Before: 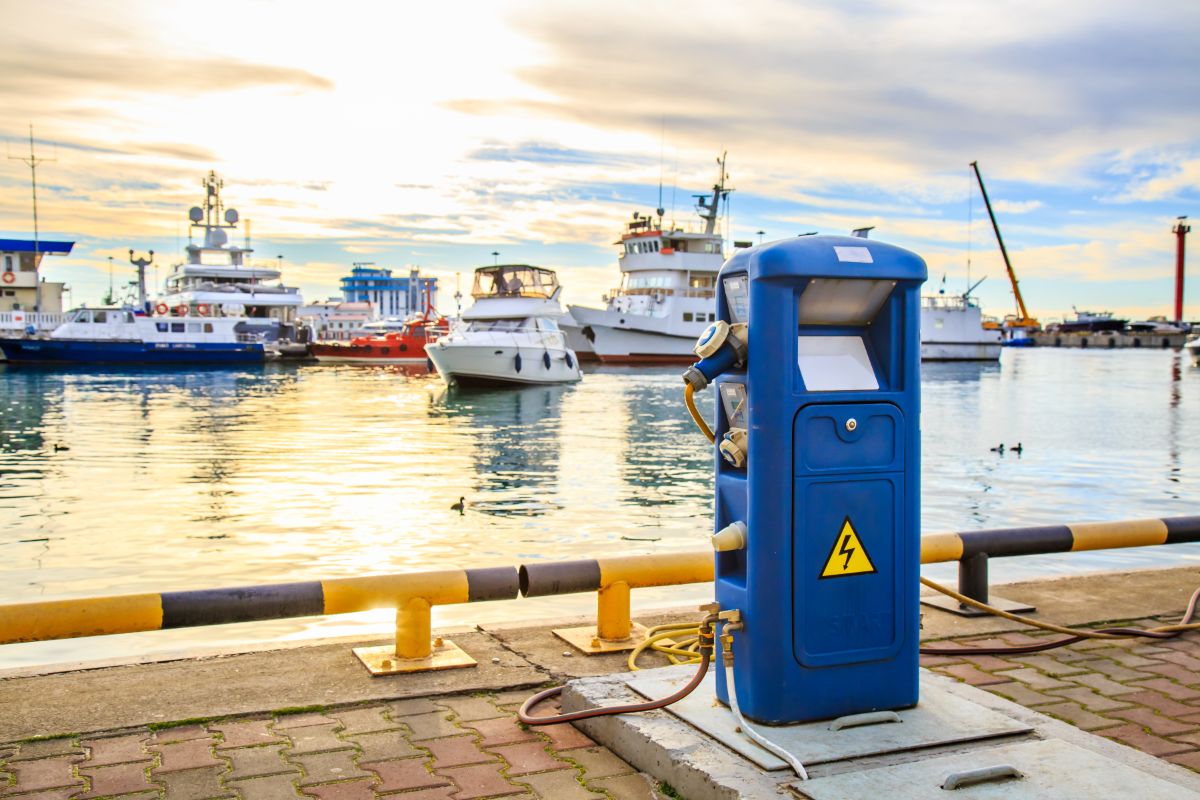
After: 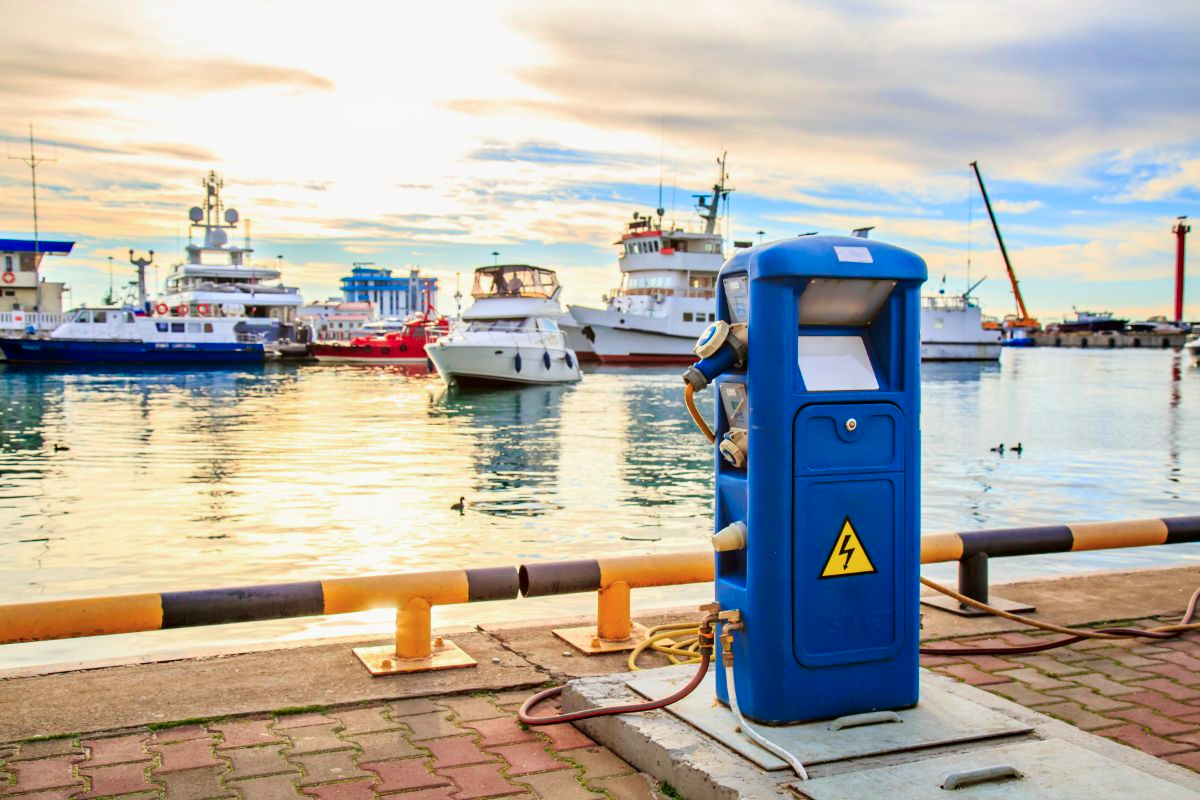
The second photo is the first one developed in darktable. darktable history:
tone curve: curves: ch0 [(0, 0) (0.059, 0.027) (0.162, 0.125) (0.304, 0.279) (0.547, 0.532) (0.828, 0.815) (1, 0.983)]; ch1 [(0, 0) (0.23, 0.166) (0.34, 0.298) (0.371, 0.334) (0.435, 0.408) (0.477, 0.469) (0.499, 0.498) (0.529, 0.544) (0.559, 0.587) (0.743, 0.798) (1, 1)]; ch2 [(0, 0) (0.431, 0.414) (0.498, 0.503) (0.524, 0.531) (0.568, 0.567) (0.6, 0.597) (0.643, 0.631) (0.74, 0.721) (1, 1)], color space Lab, independent channels, preserve colors none
